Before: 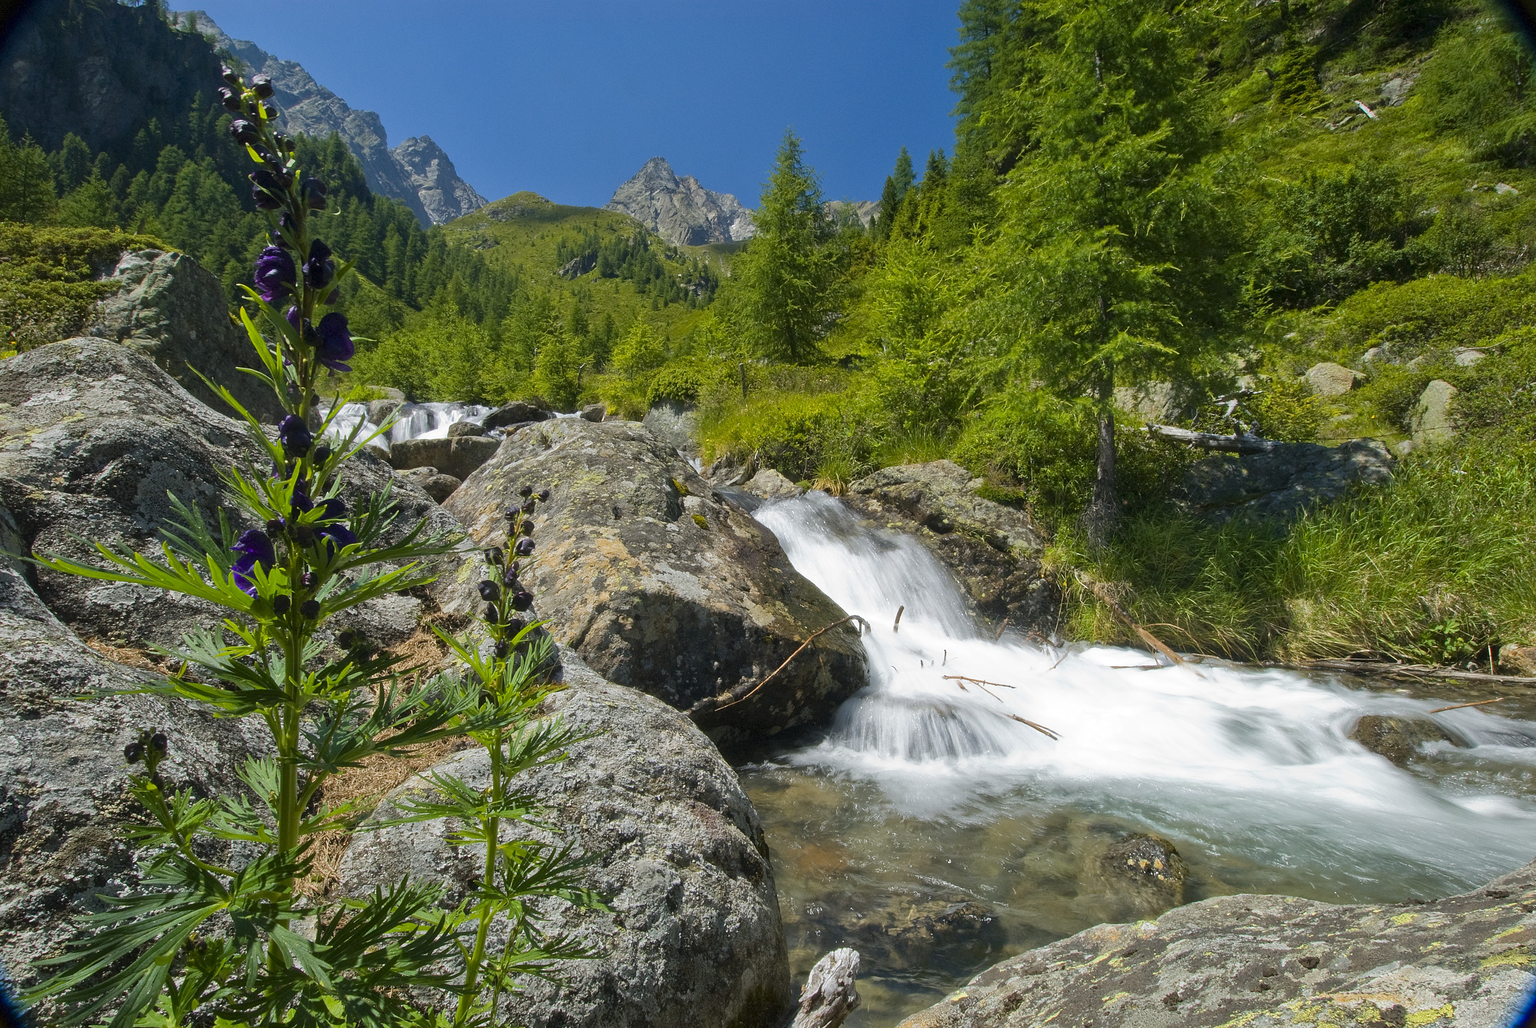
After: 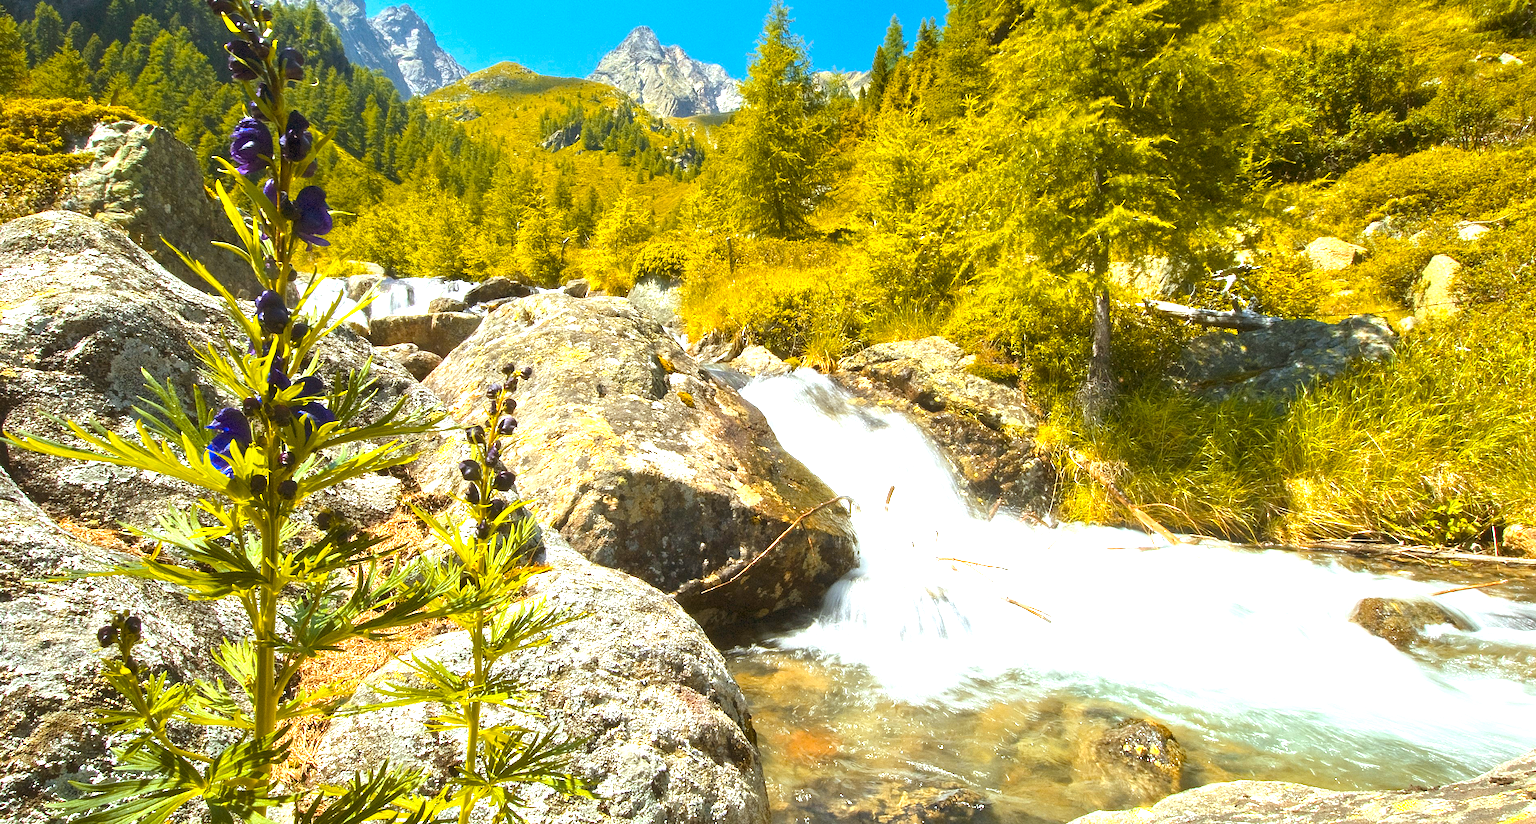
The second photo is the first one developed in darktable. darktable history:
exposure: black level correction 0, exposure 1.685 EV, compensate highlight preservation false
color zones: curves: ch1 [(0.239, 0.552) (0.75, 0.5)]; ch2 [(0.25, 0.462) (0.749, 0.457)]
crop and rotate: left 1.912%, top 12.78%, right 0.295%, bottom 8.803%
color balance rgb: shadows lift › luminance -19.752%, power › chroma 2.498%, power › hue 67.29°, perceptual saturation grading › global saturation 19.549%, global vibrance 20%
